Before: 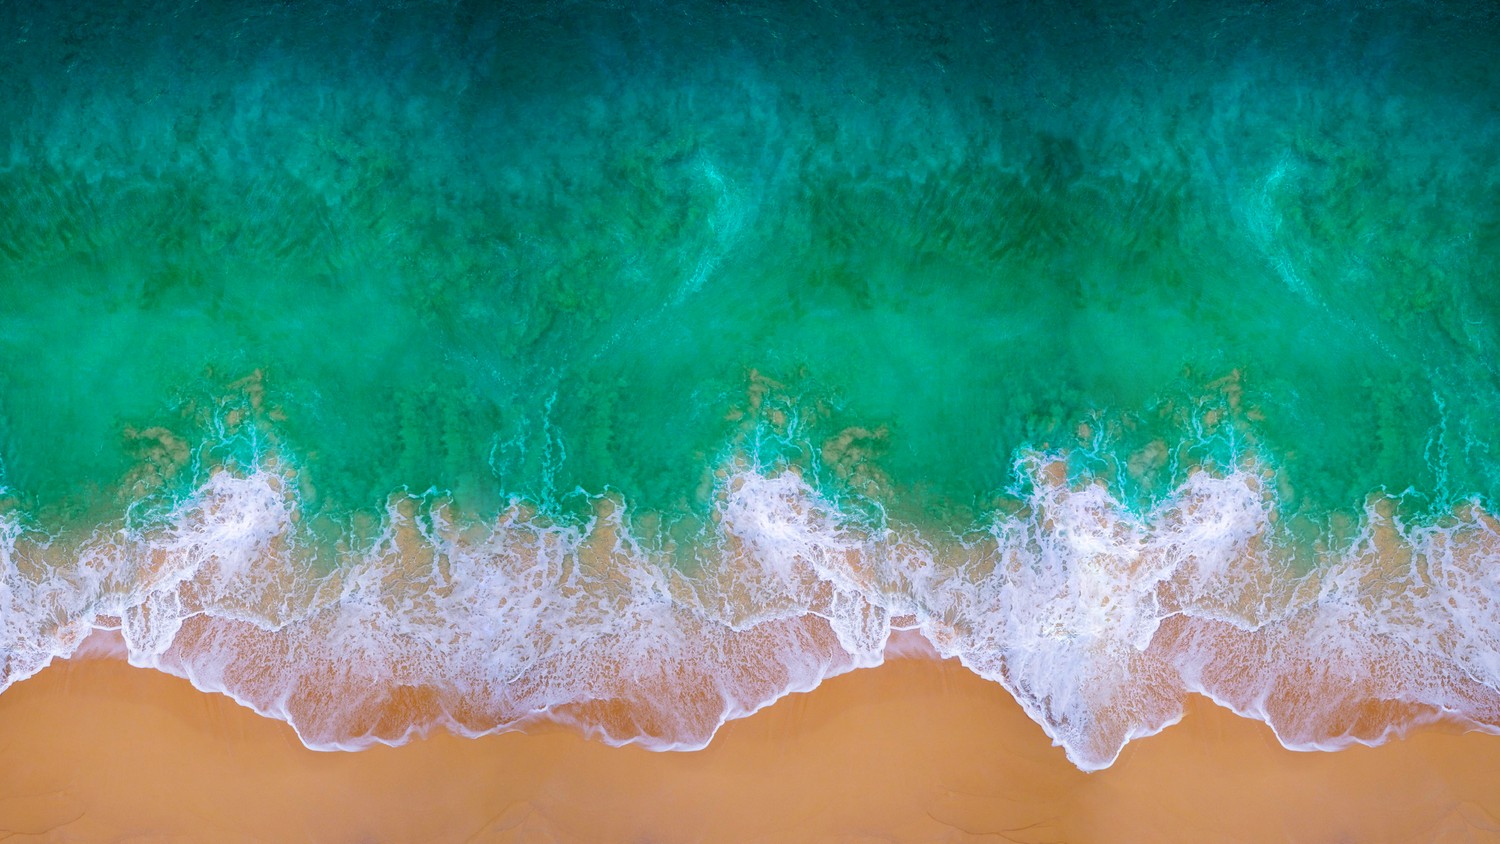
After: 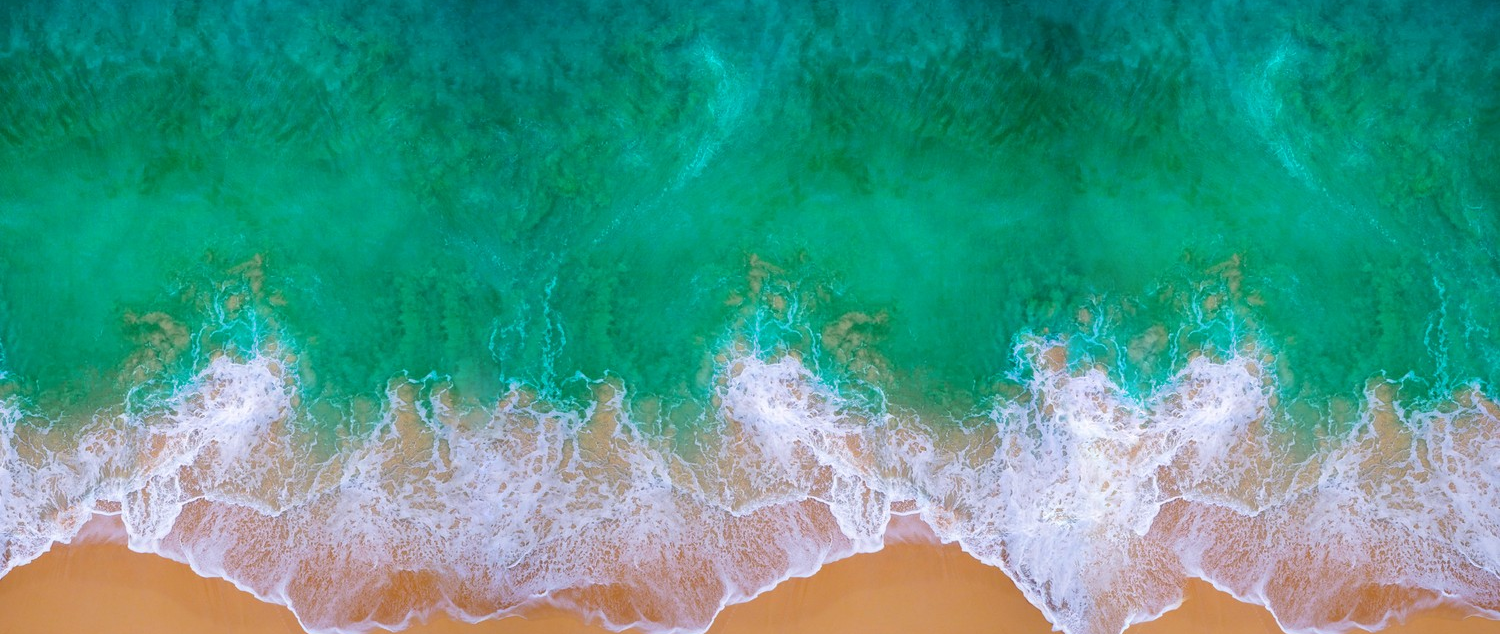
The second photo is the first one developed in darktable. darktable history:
crop: top 13.678%, bottom 11.183%
